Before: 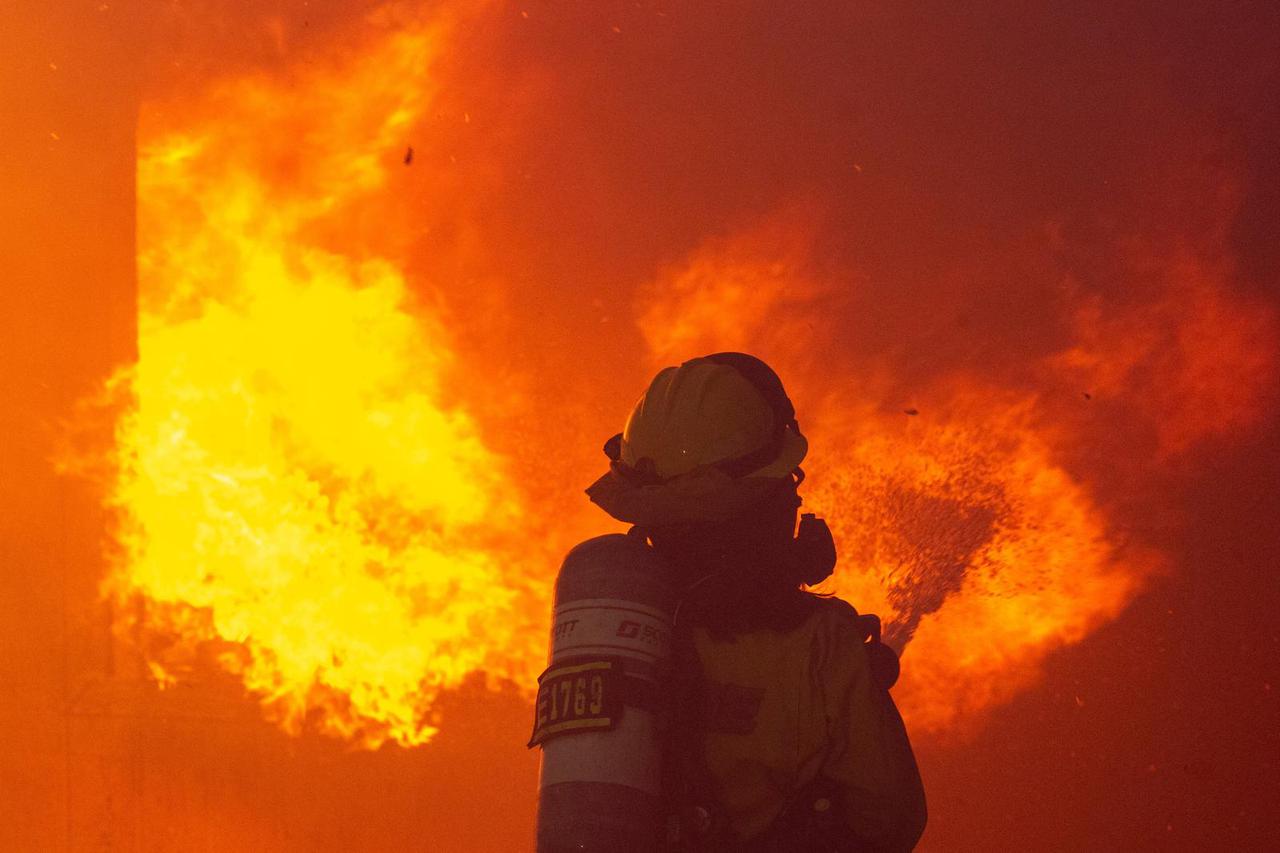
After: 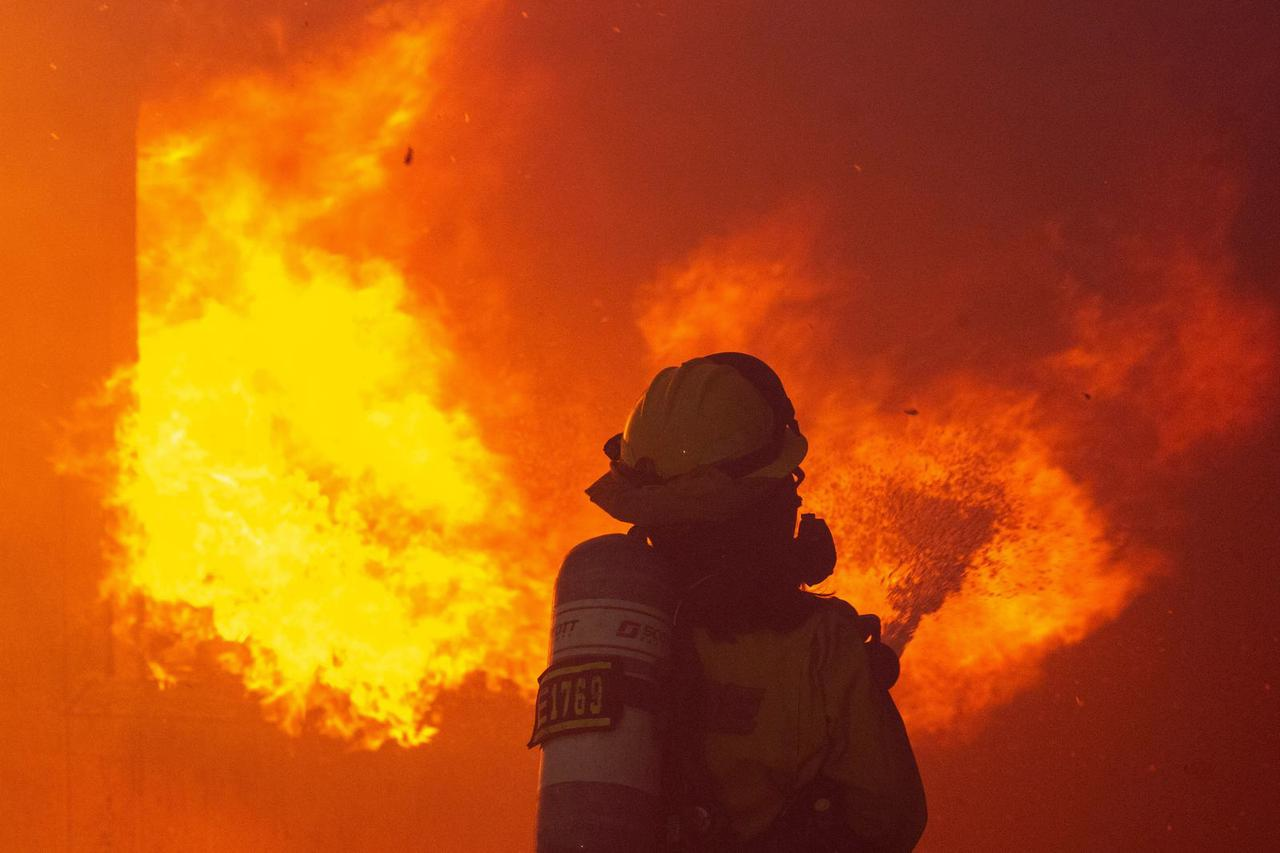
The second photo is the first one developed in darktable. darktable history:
levels: levels [0, 0.51, 1]
